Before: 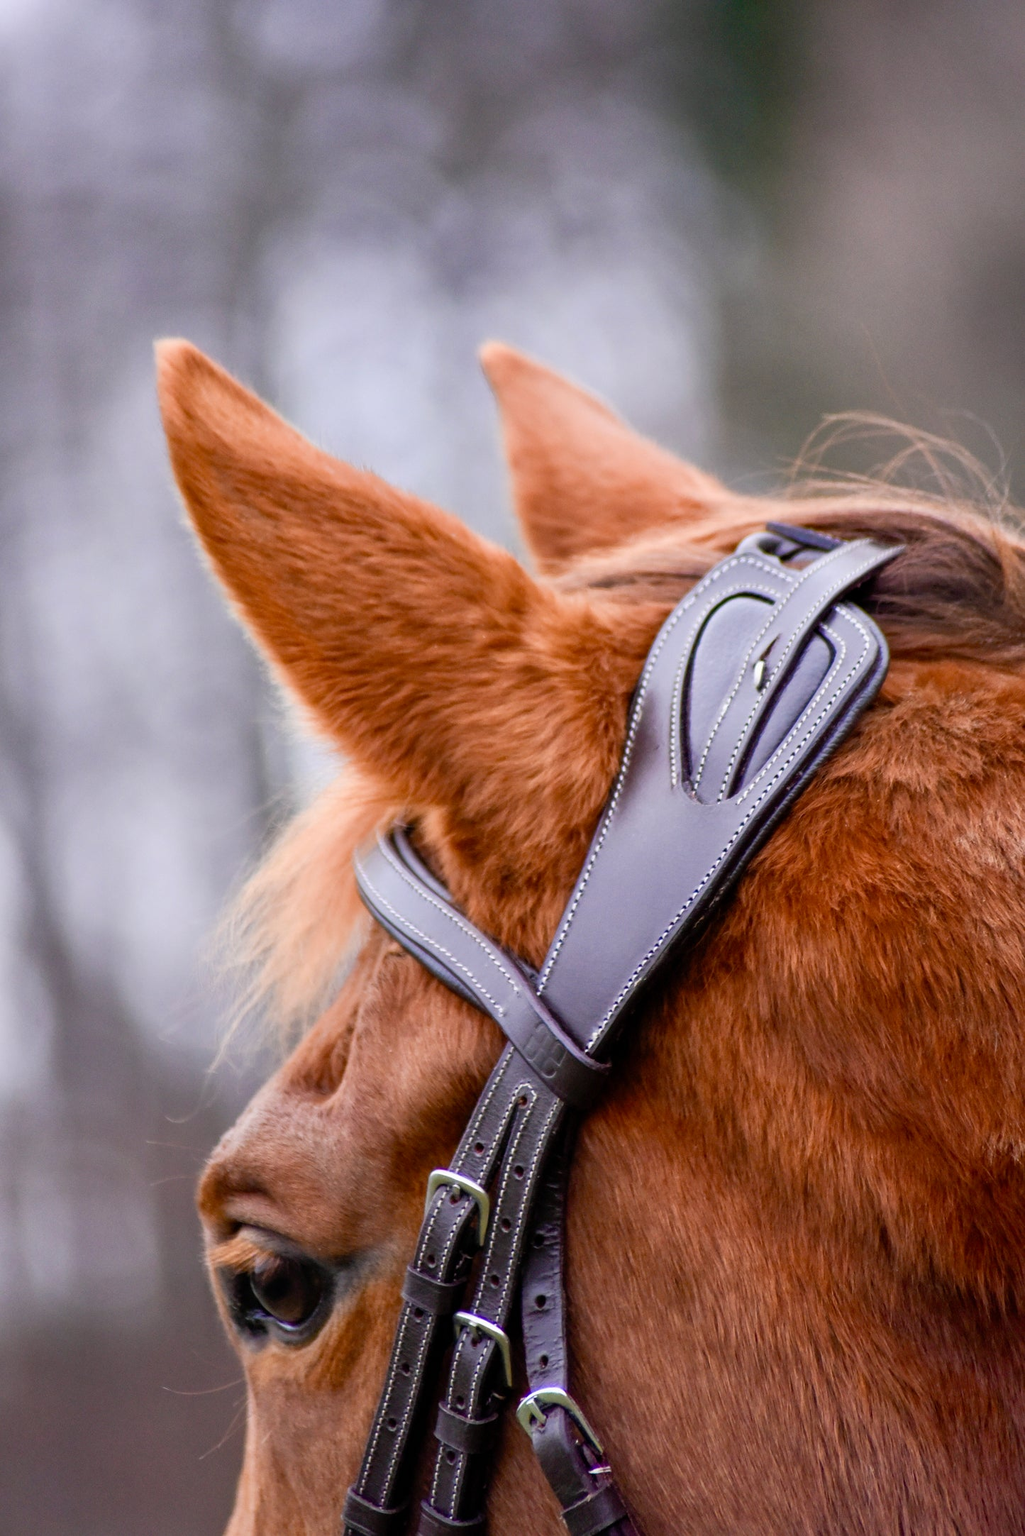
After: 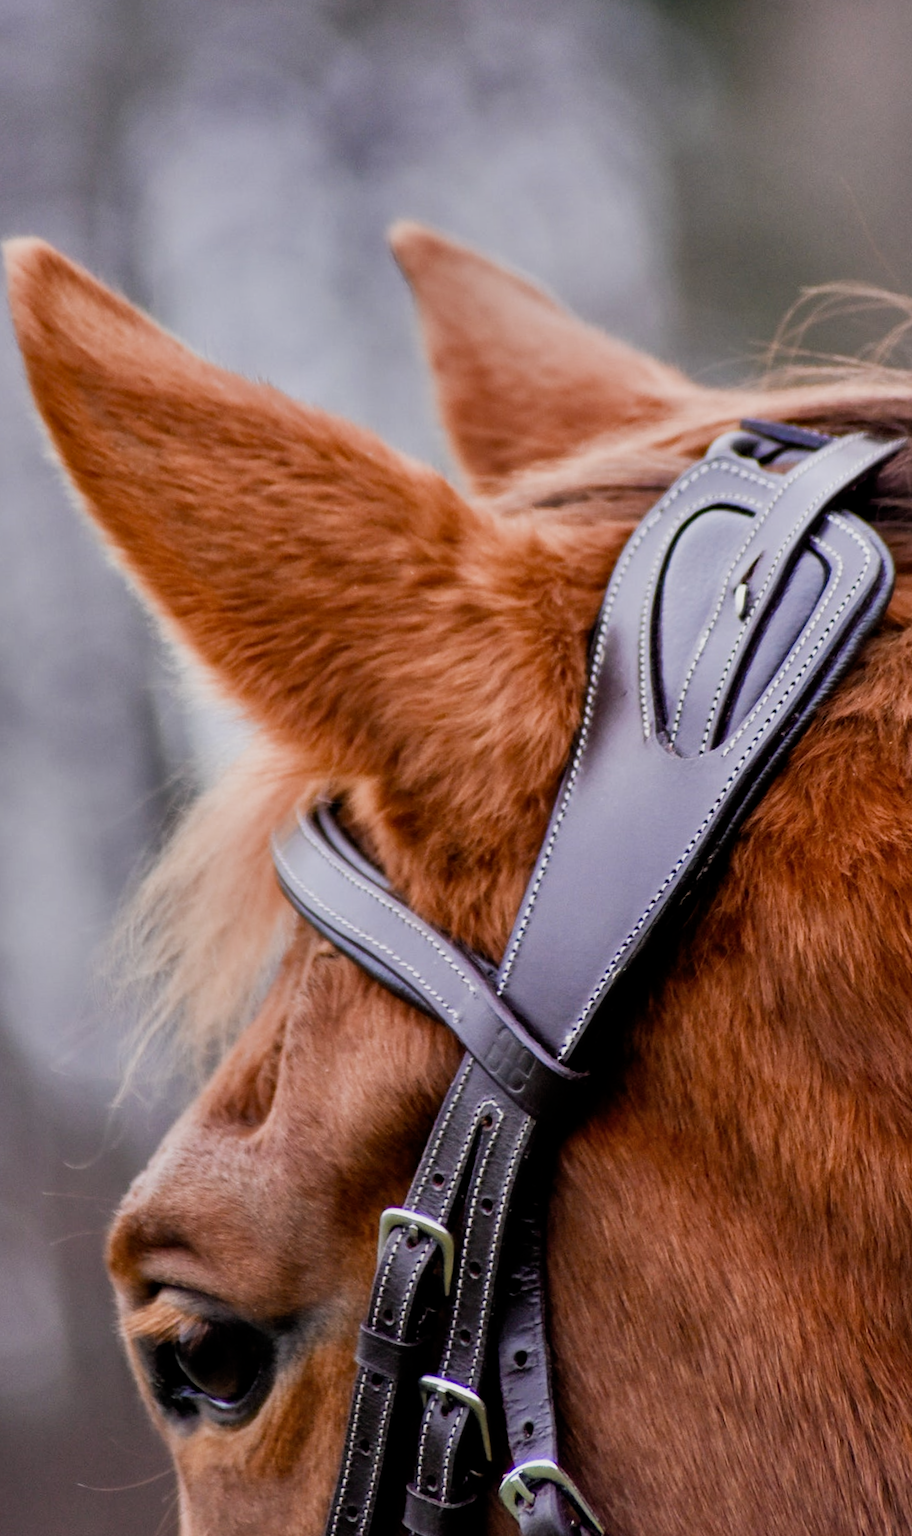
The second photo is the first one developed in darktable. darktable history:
shadows and highlights: shadows 24.5, highlights -78.15, soften with gaussian
rotate and perspective: rotation -3°, crop left 0.031, crop right 0.968, crop top 0.07, crop bottom 0.93
filmic rgb: middle gray luminance 21.73%, black relative exposure -14 EV, white relative exposure 2.96 EV, threshold 6 EV, target black luminance 0%, hardness 8.81, latitude 59.69%, contrast 1.208, highlights saturation mix 5%, shadows ↔ highlights balance 41.6%, add noise in highlights 0, color science v3 (2019), use custom middle-gray values true, iterations of high-quality reconstruction 0, contrast in highlights soft, enable highlight reconstruction true
crop and rotate: left 13.15%, top 5.251%, right 12.609%
